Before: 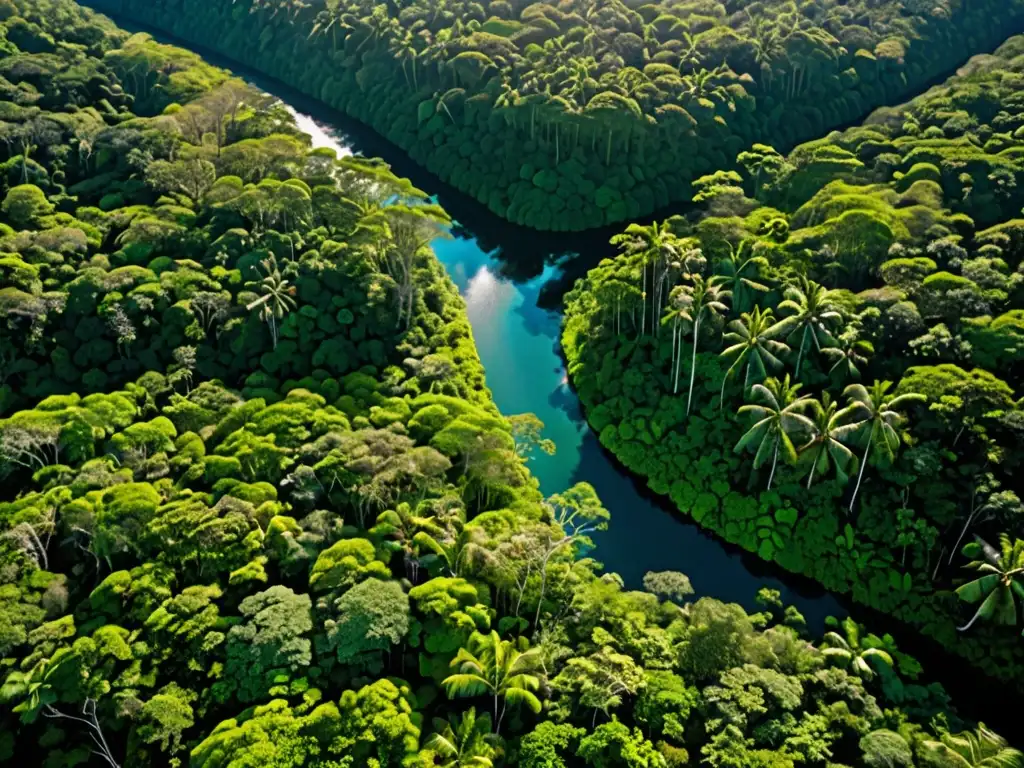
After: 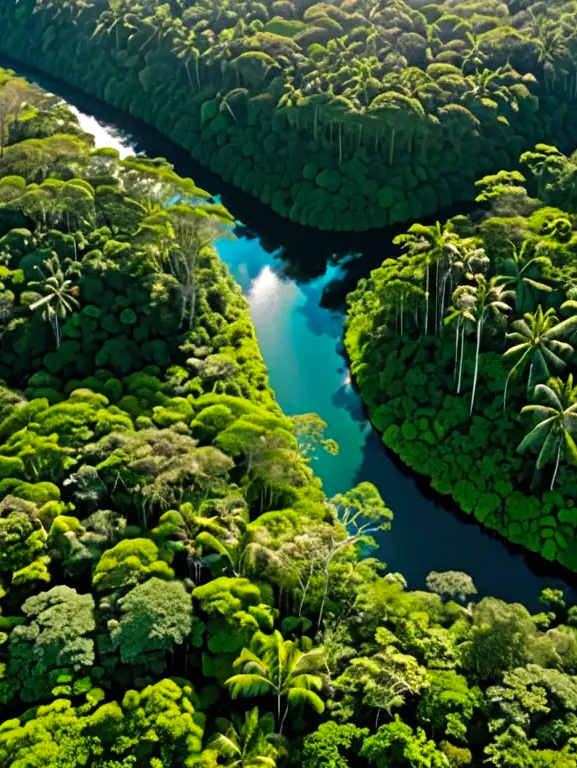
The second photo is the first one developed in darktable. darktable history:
crop: left 21.228%, right 22.397%
color zones: curves: ch0 [(0, 0.465) (0.092, 0.596) (0.289, 0.464) (0.429, 0.453) (0.571, 0.464) (0.714, 0.455) (0.857, 0.462) (1, 0.465)]
tone equalizer: -8 EV -0.445 EV, -7 EV -0.367 EV, -6 EV -0.321 EV, -5 EV -0.185 EV, -3 EV 0.188 EV, -2 EV 0.338 EV, -1 EV 0.39 EV, +0 EV 0.439 EV
